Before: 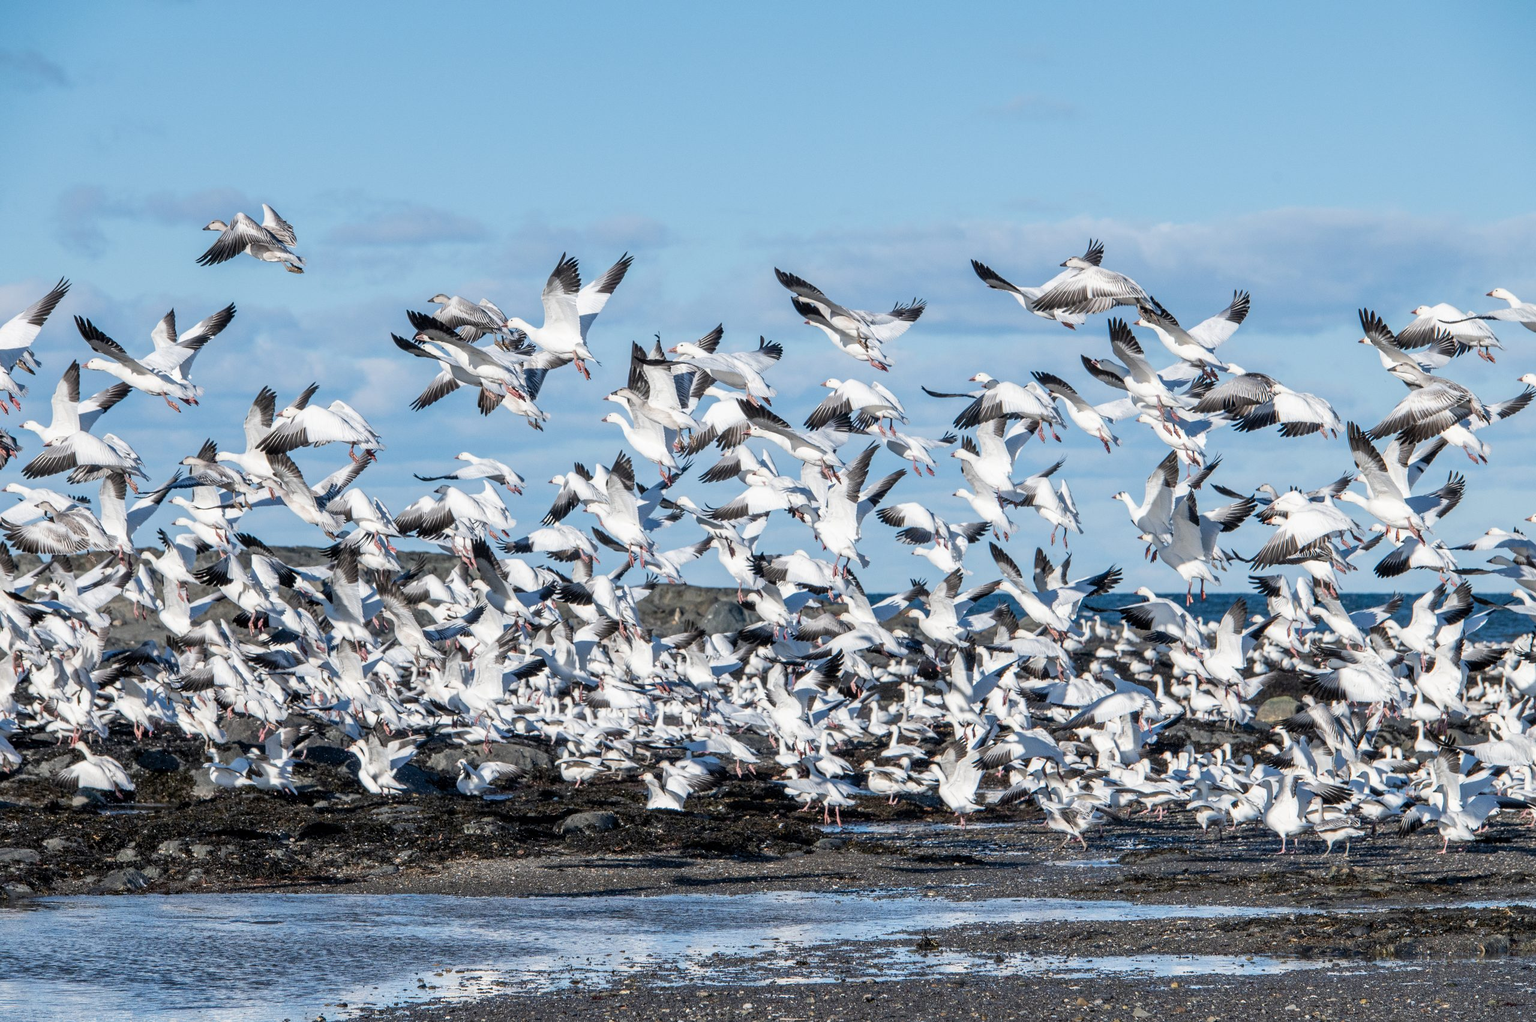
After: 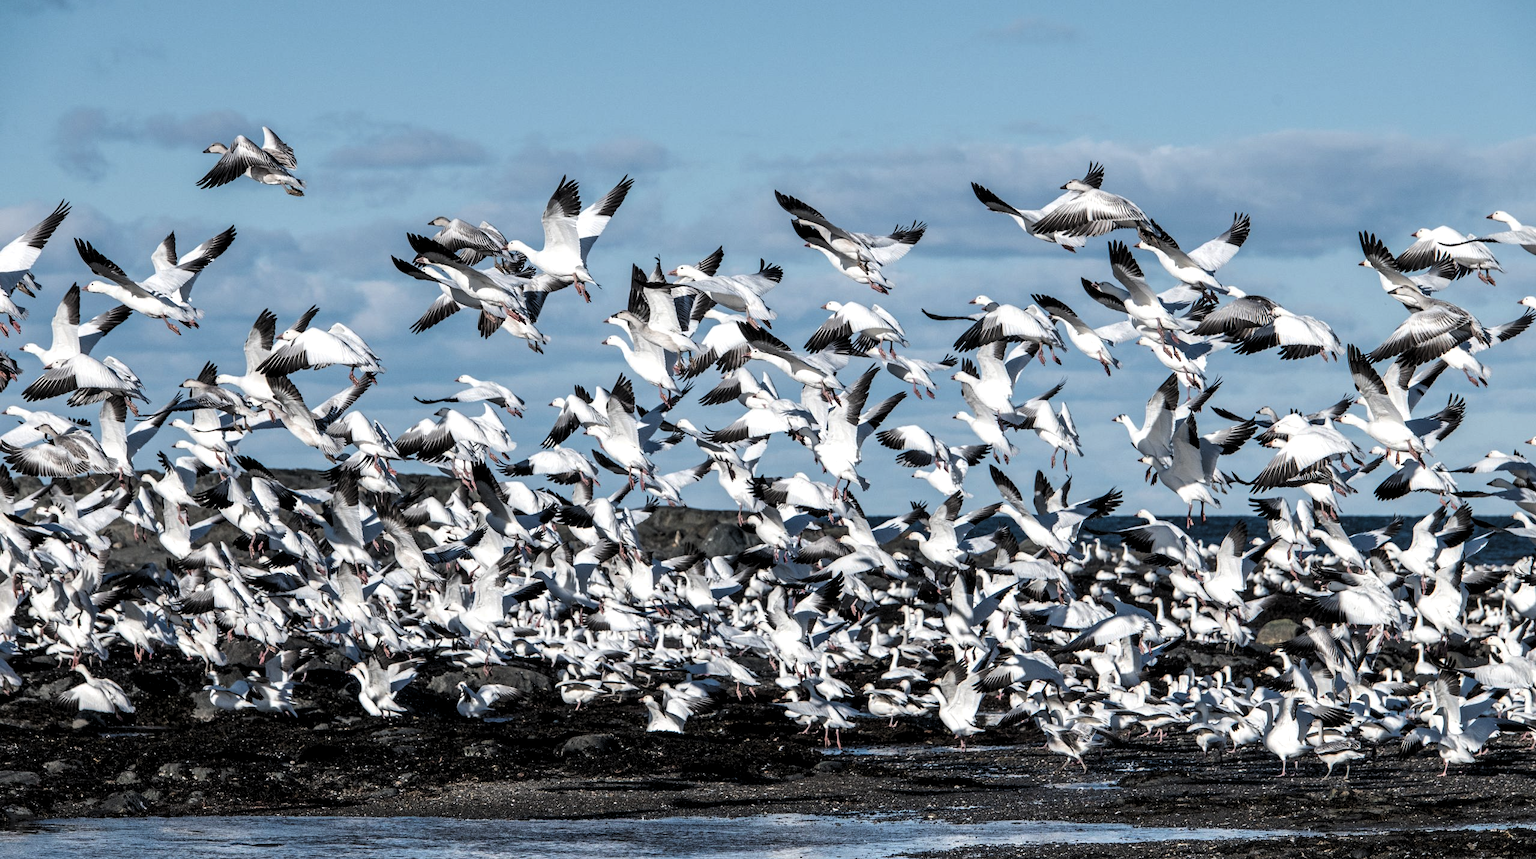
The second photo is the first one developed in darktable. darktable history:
crop: top 7.602%, bottom 8.214%
levels: levels [0.101, 0.578, 0.953]
